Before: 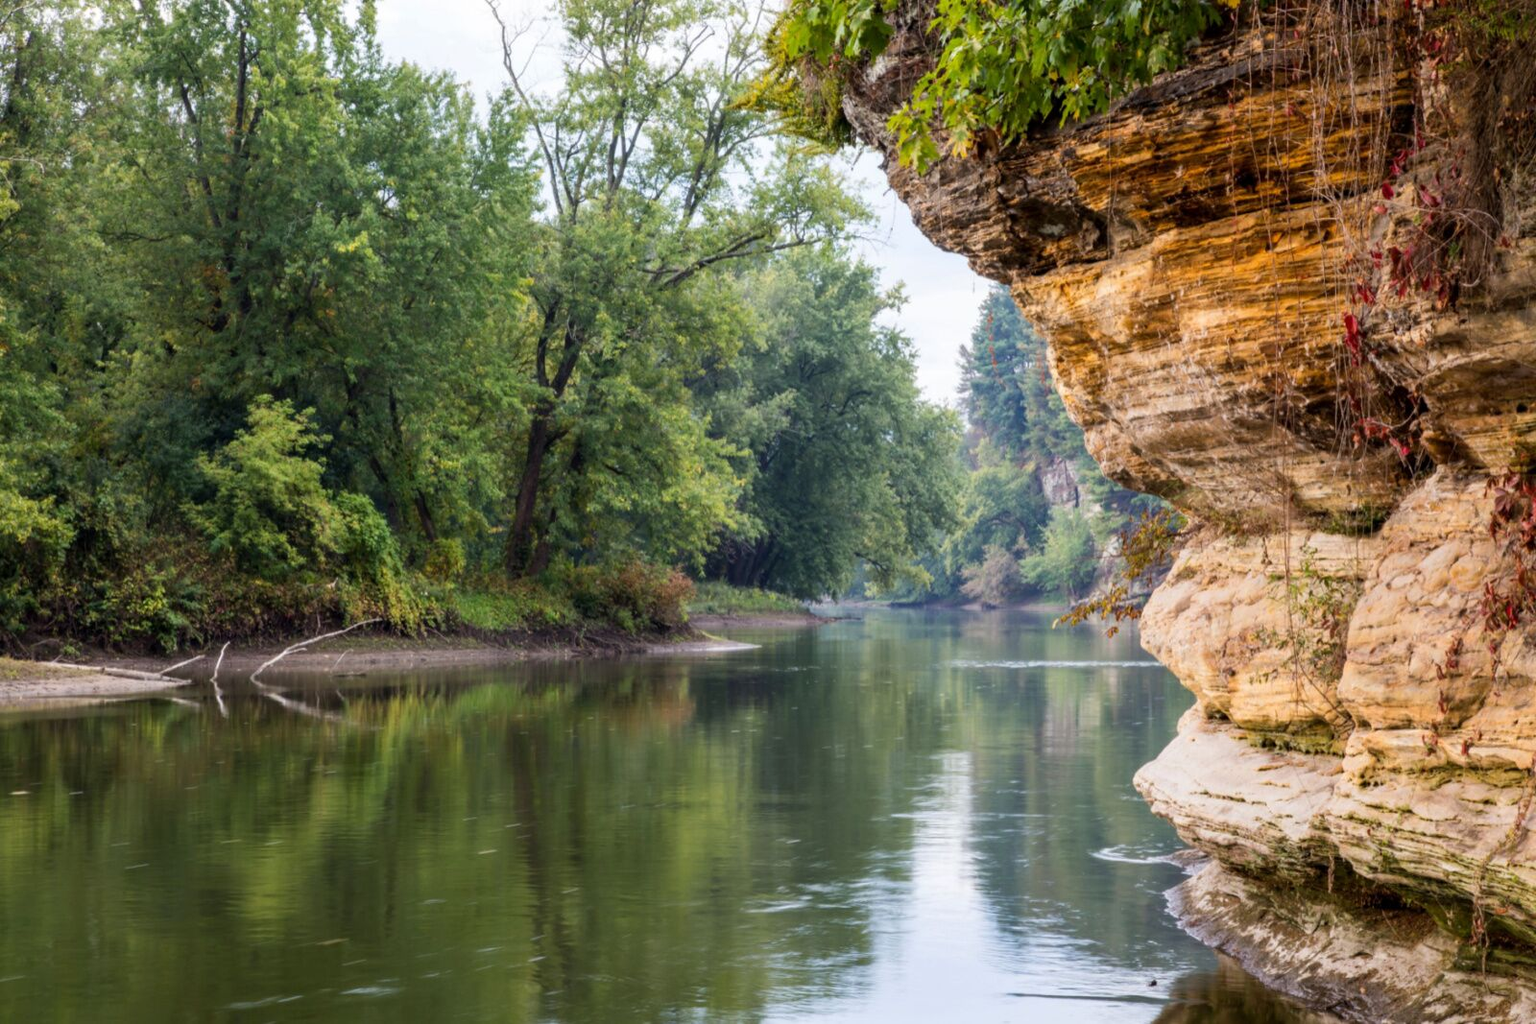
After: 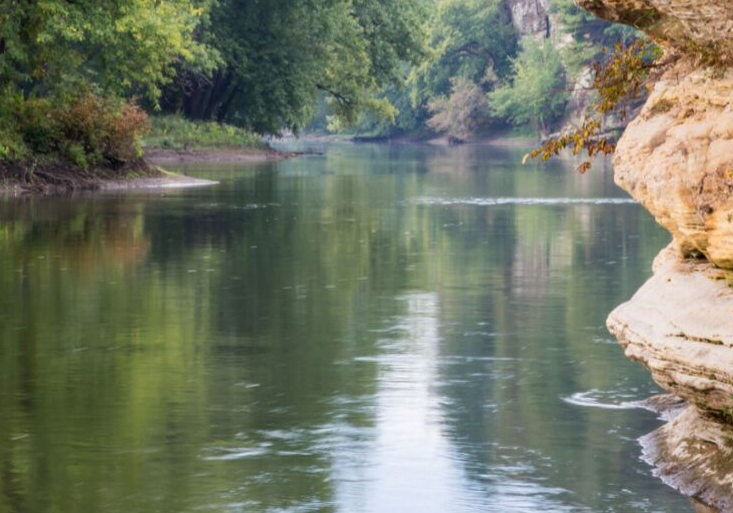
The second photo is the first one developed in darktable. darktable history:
crop: left 35.933%, top 46.101%, right 18.215%, bottom 5.811%
